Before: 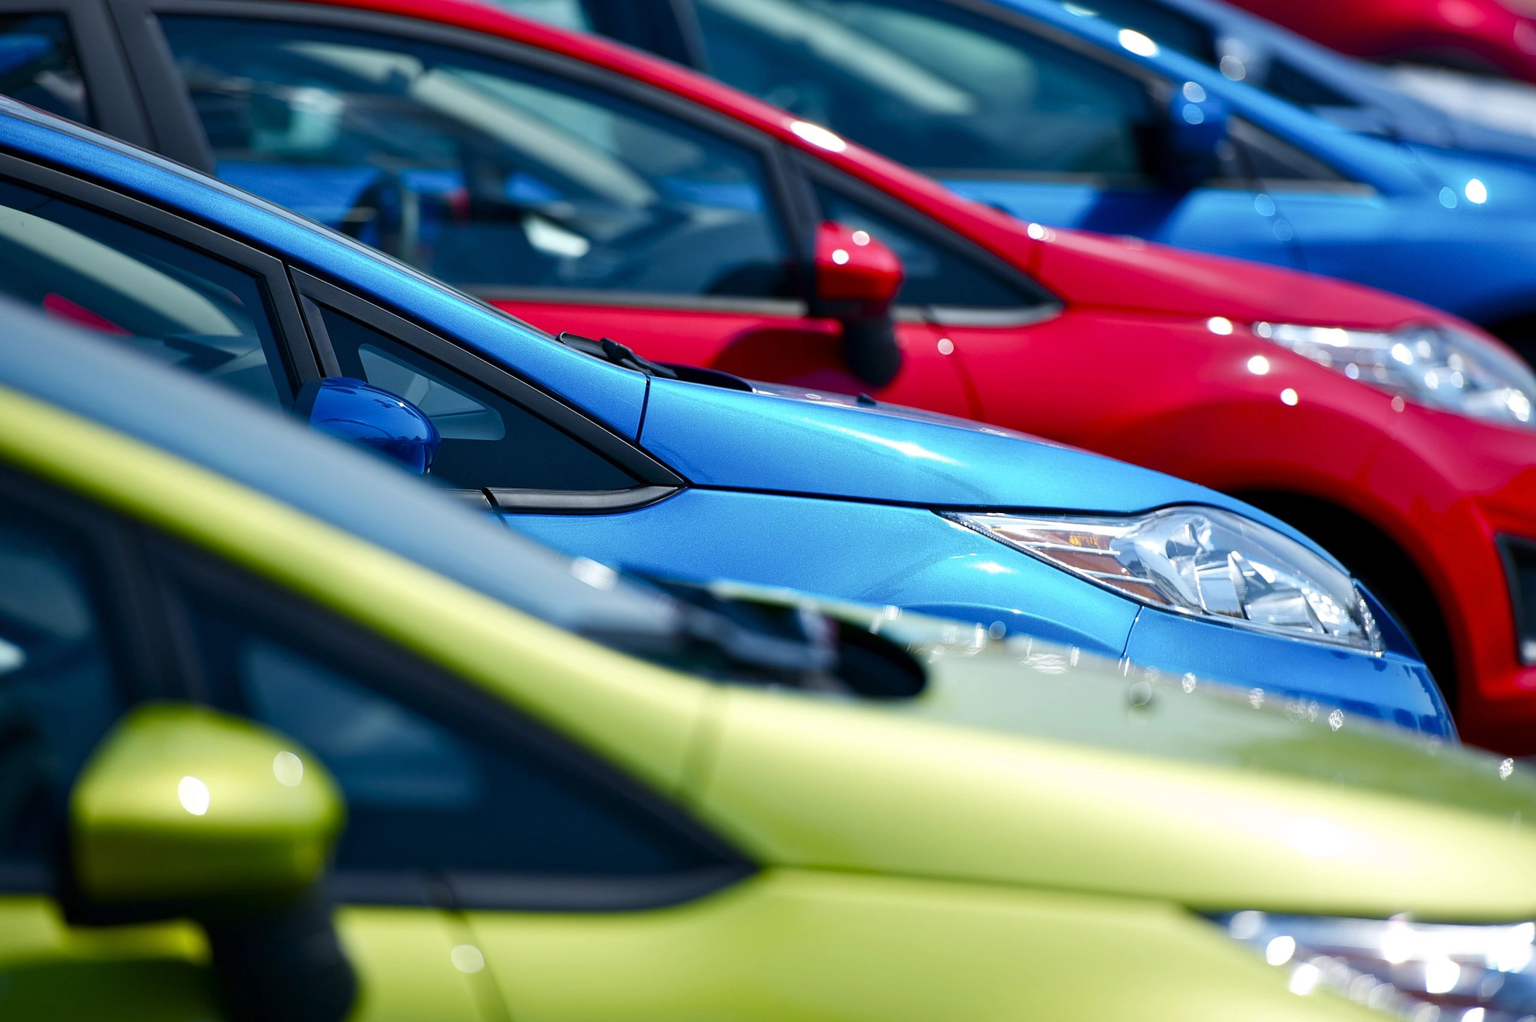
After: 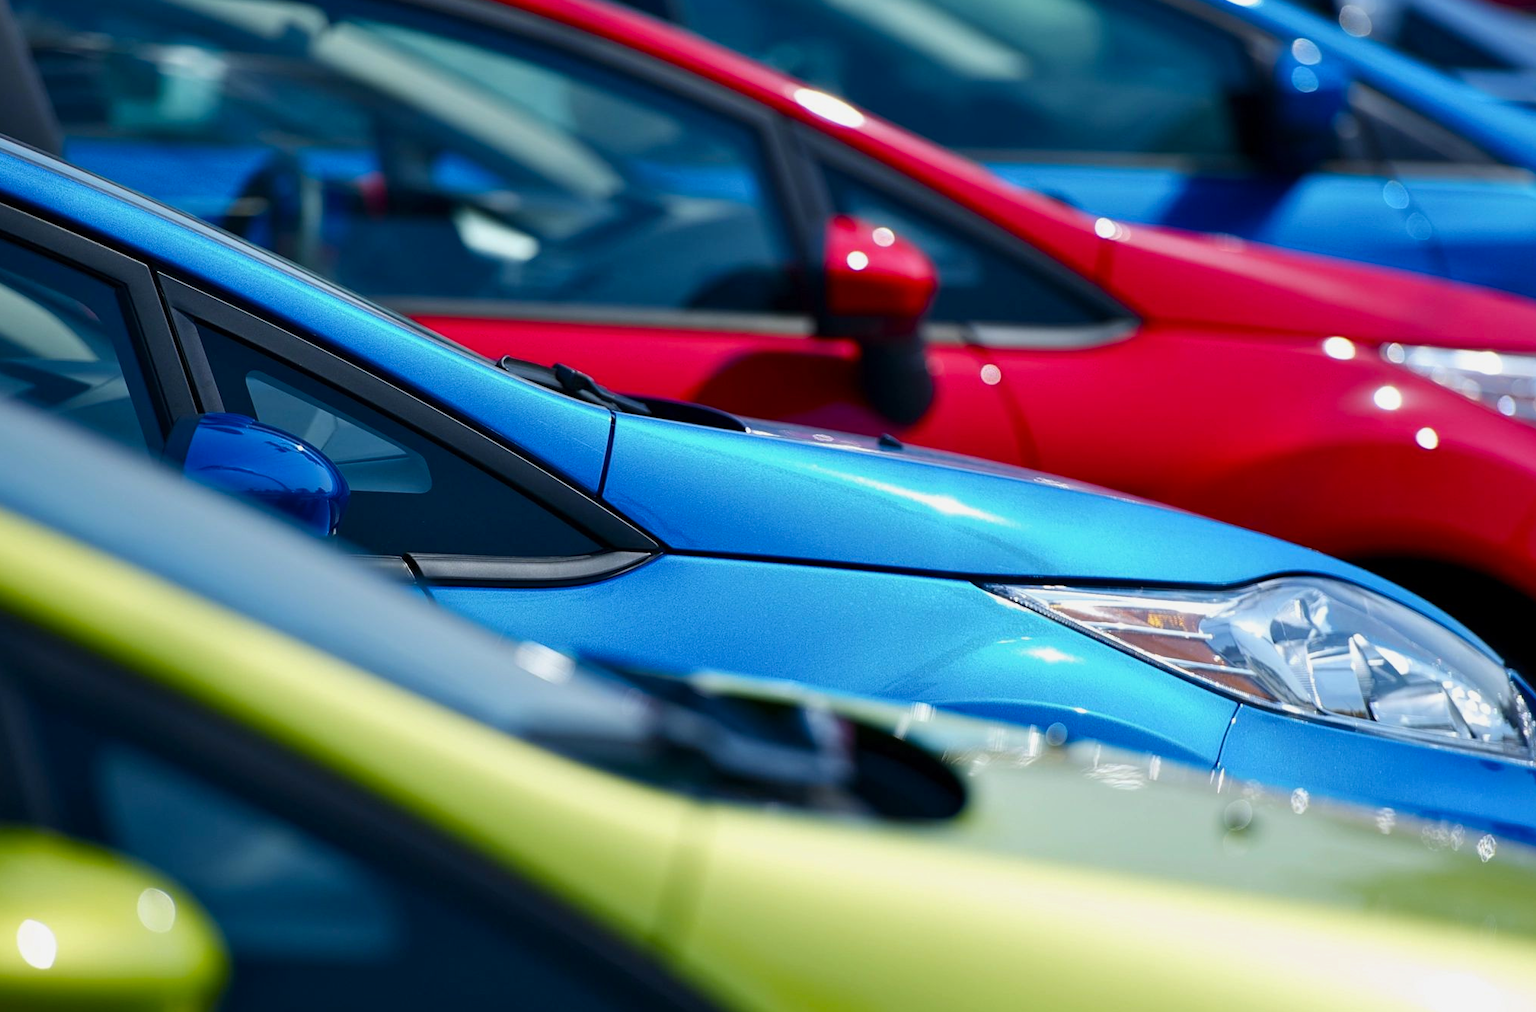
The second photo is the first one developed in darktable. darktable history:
crop and rotate: left 10.77%, top 5.1%, right 10.41%, bottom 16.76%
exposure: exposure -0.153 EV, compensate highlight preservation false
color balance rgb: perceptual saturation grading › global saturation 10%, global vibrance 10%
